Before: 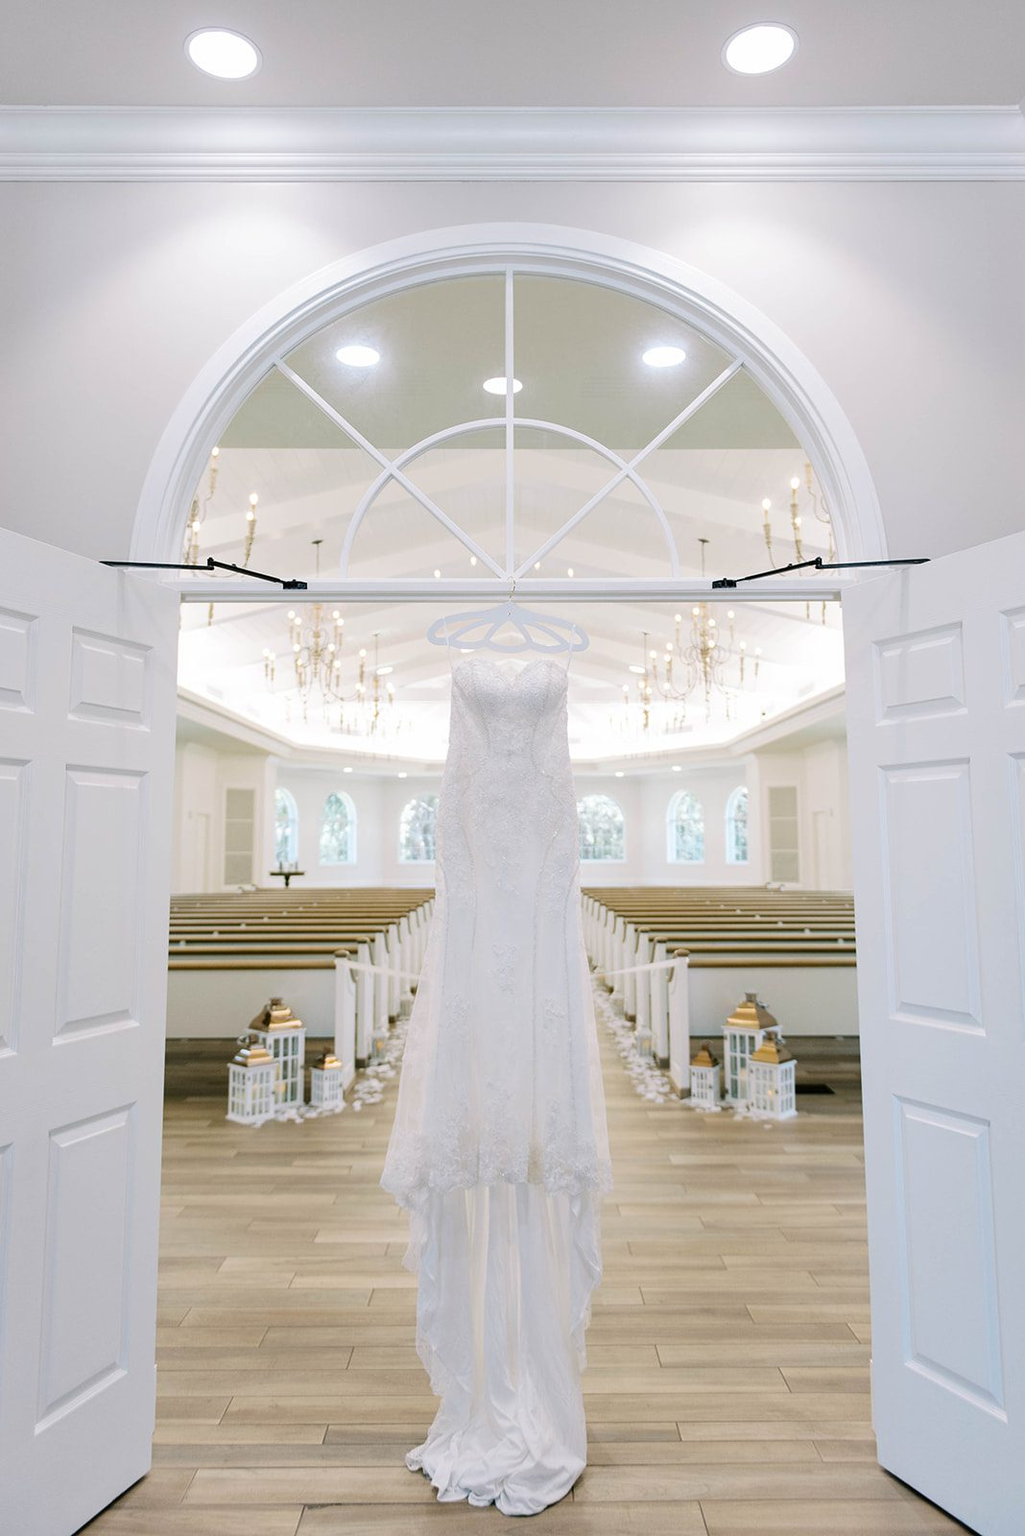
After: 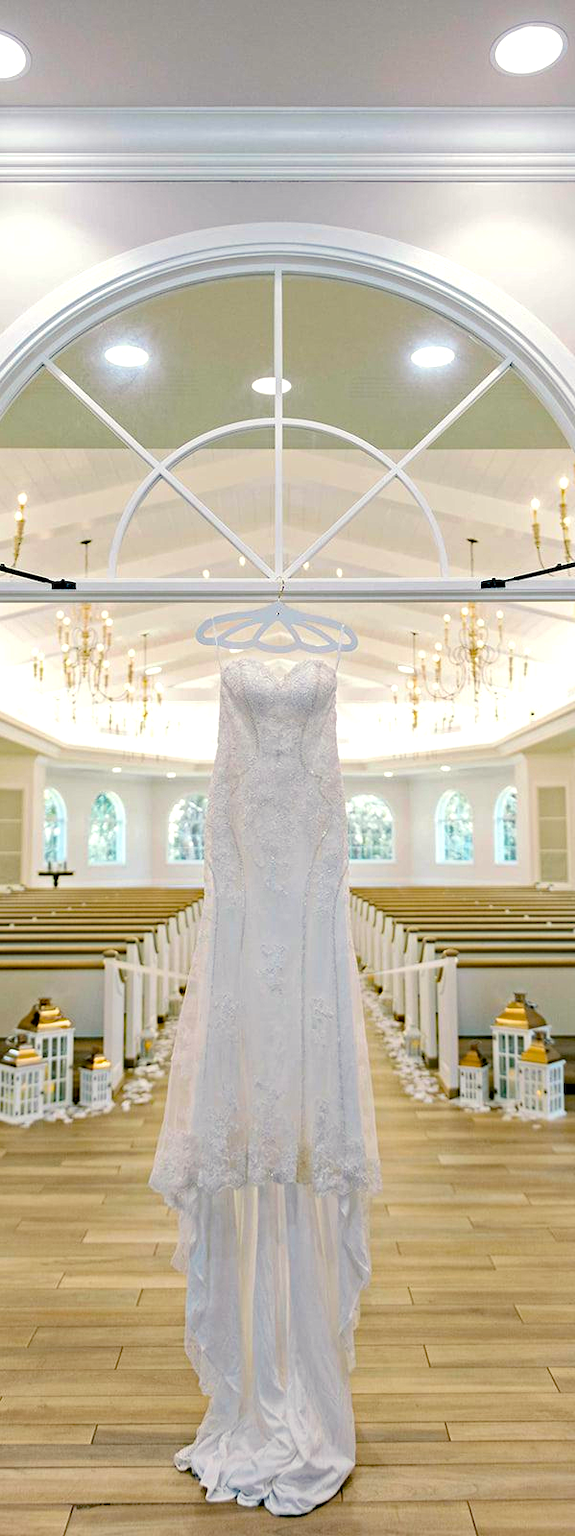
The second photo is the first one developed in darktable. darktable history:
exposure: exposure 0.203 EV, compensate highlight preservation false
color balance rgb: highlights gain › luminance 6.136%, highlights gain › chroma 2.62%, highlights gain › hue 92.39°, perceptual saturation grading › global saturation 15.065%
haze removal: strength 0.522, distance 0.924, compatibility mode true, adaptive false
crop and rotate: left 22.609%, right 21.295%
